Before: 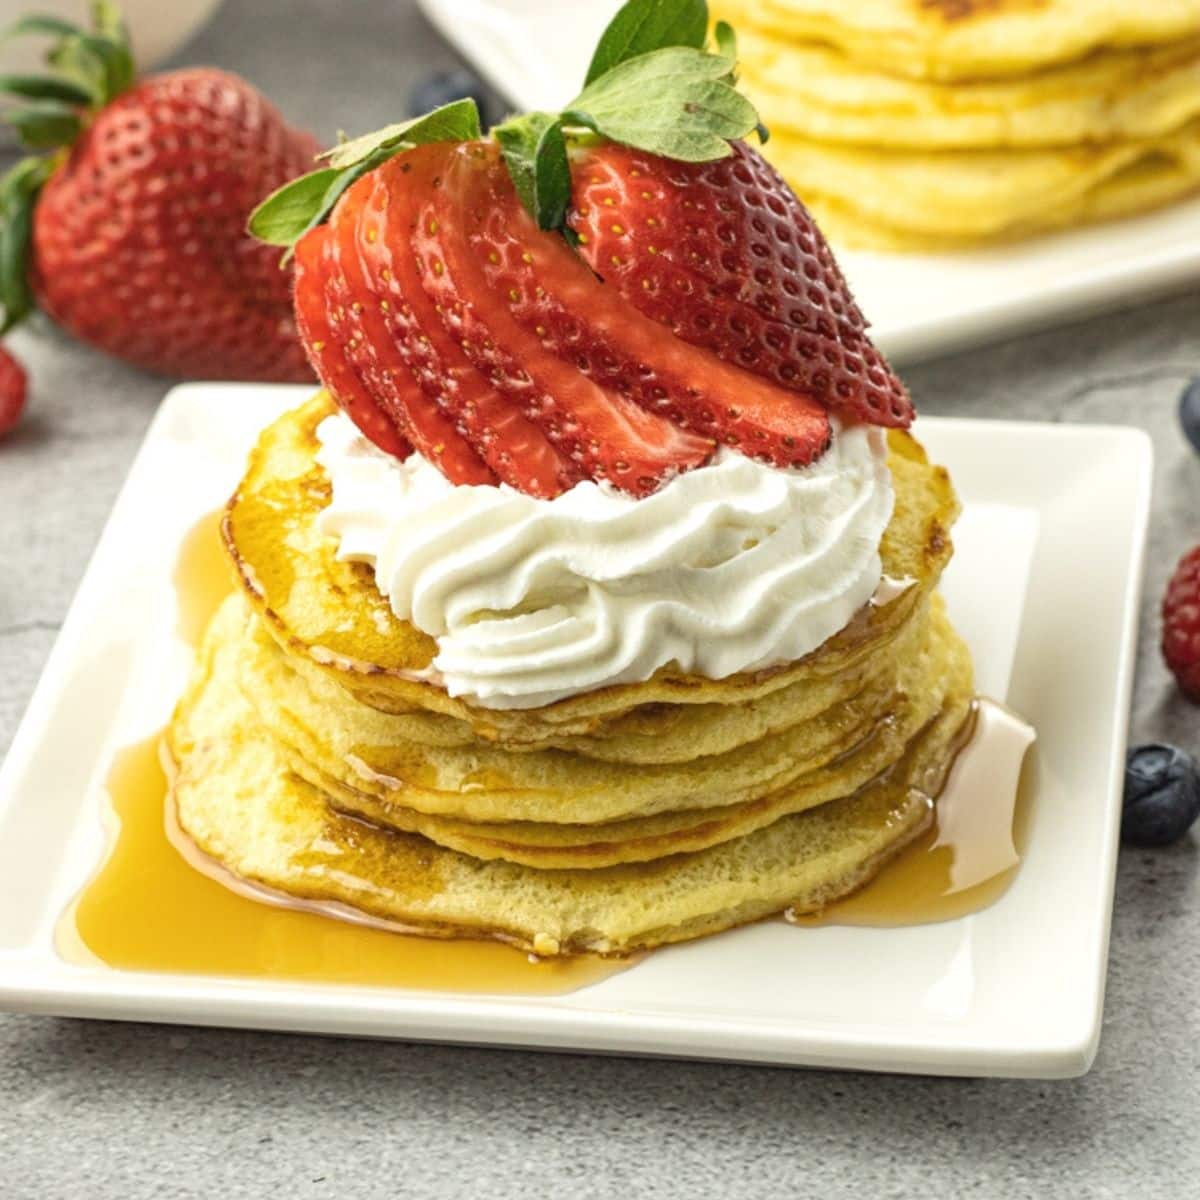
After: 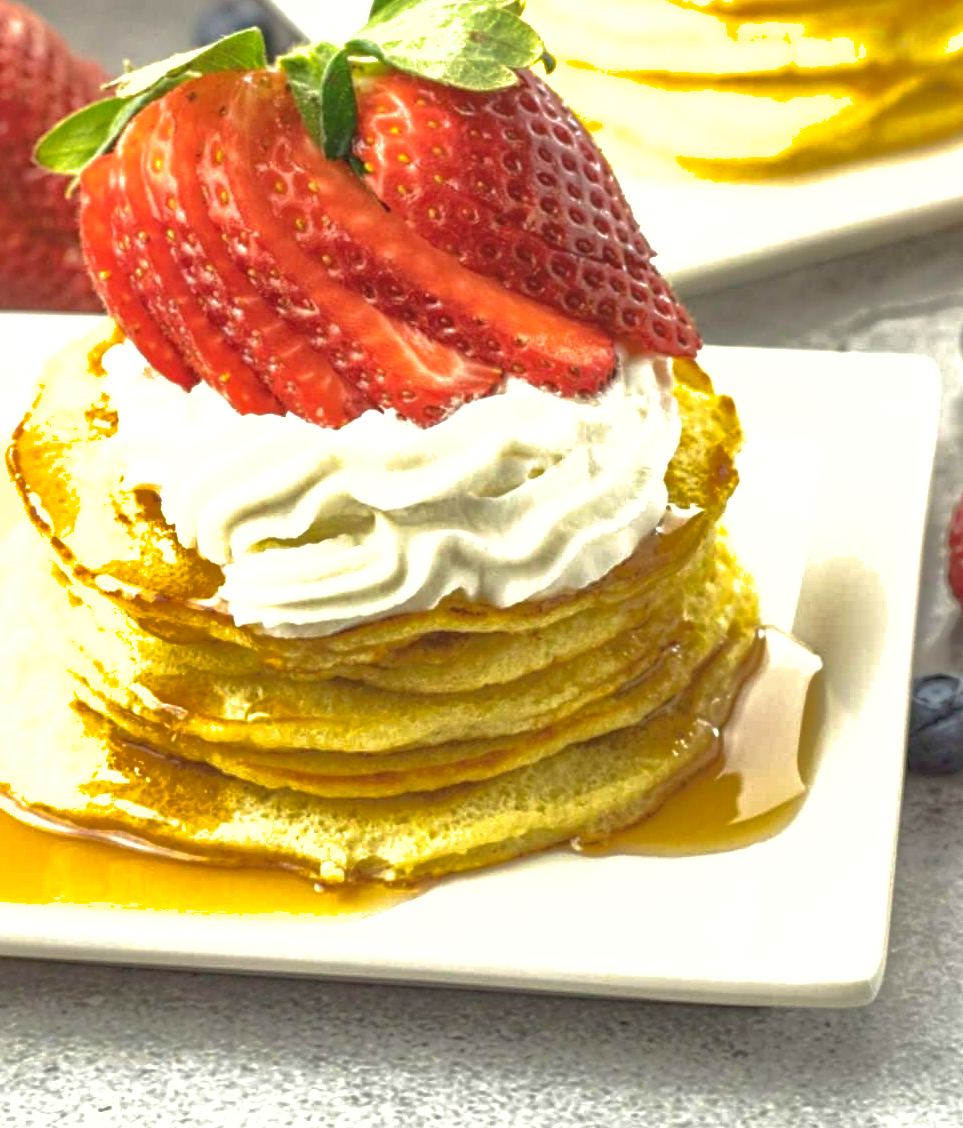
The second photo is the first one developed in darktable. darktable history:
shadows and highlights: shadows 60.9, highlights -59.96
exposure: black level correction 0, exposure 0.697 EV, compensate highlight preservation false
crop and rotate: left 17.883%, top 5.951%, right 1.801%
